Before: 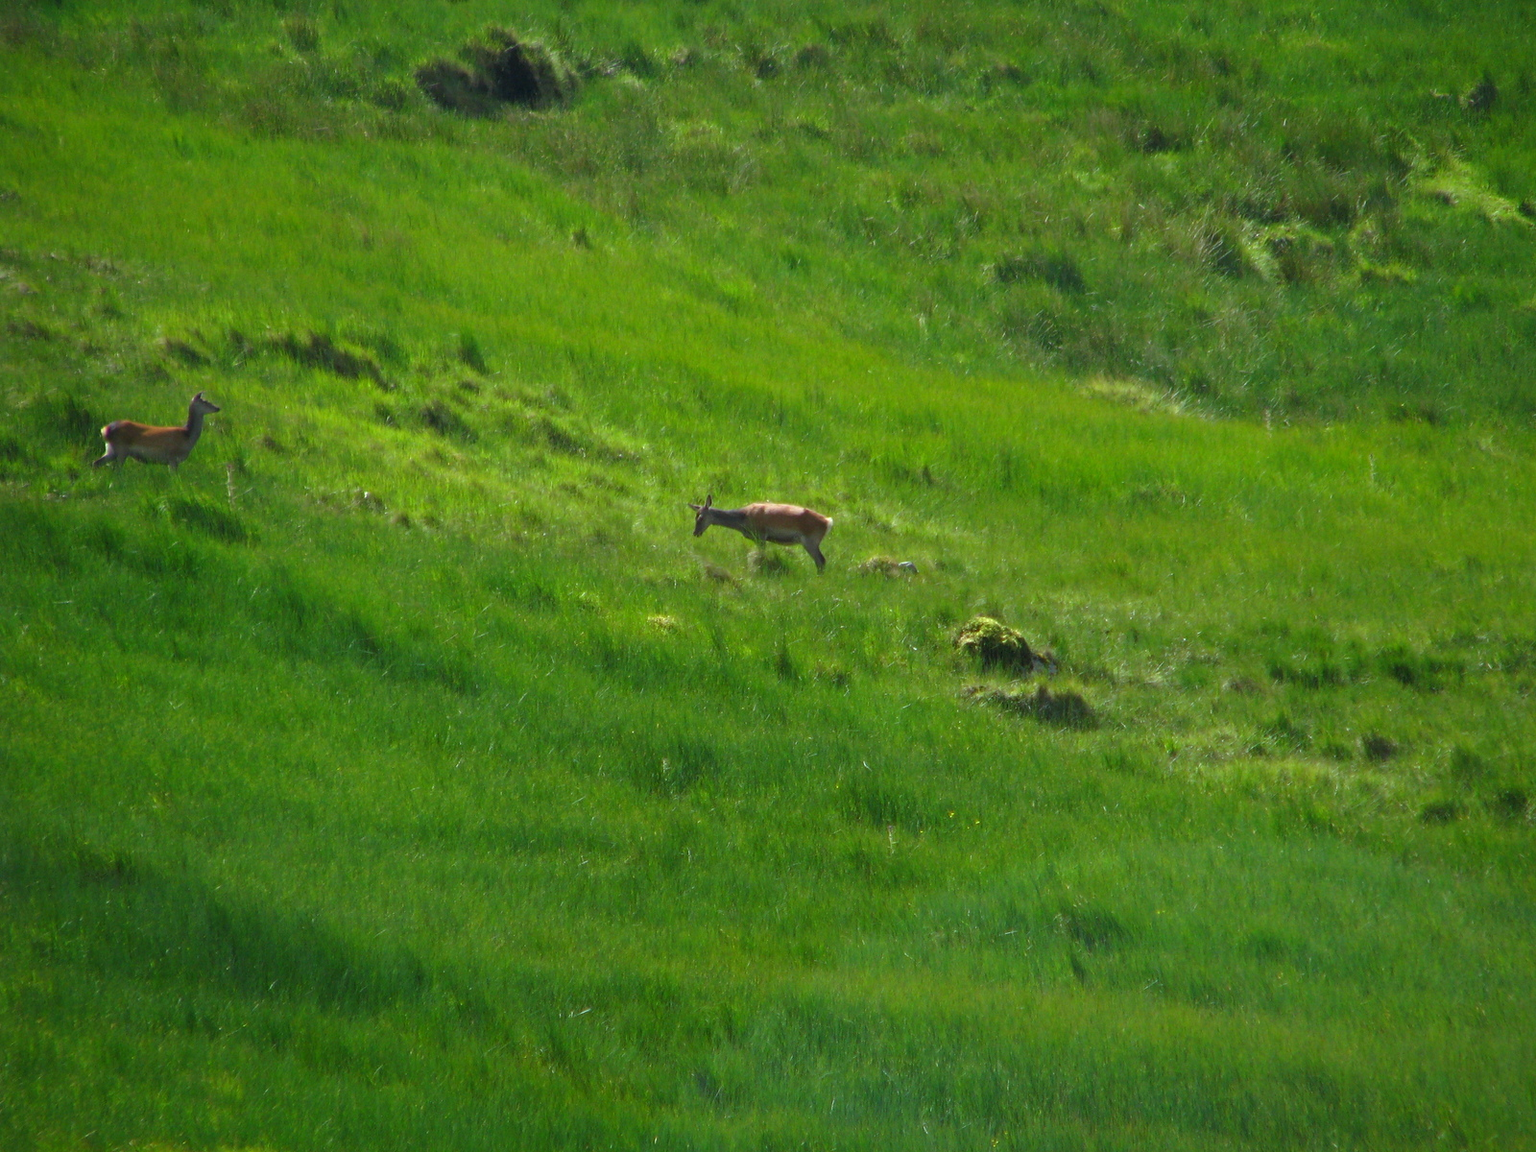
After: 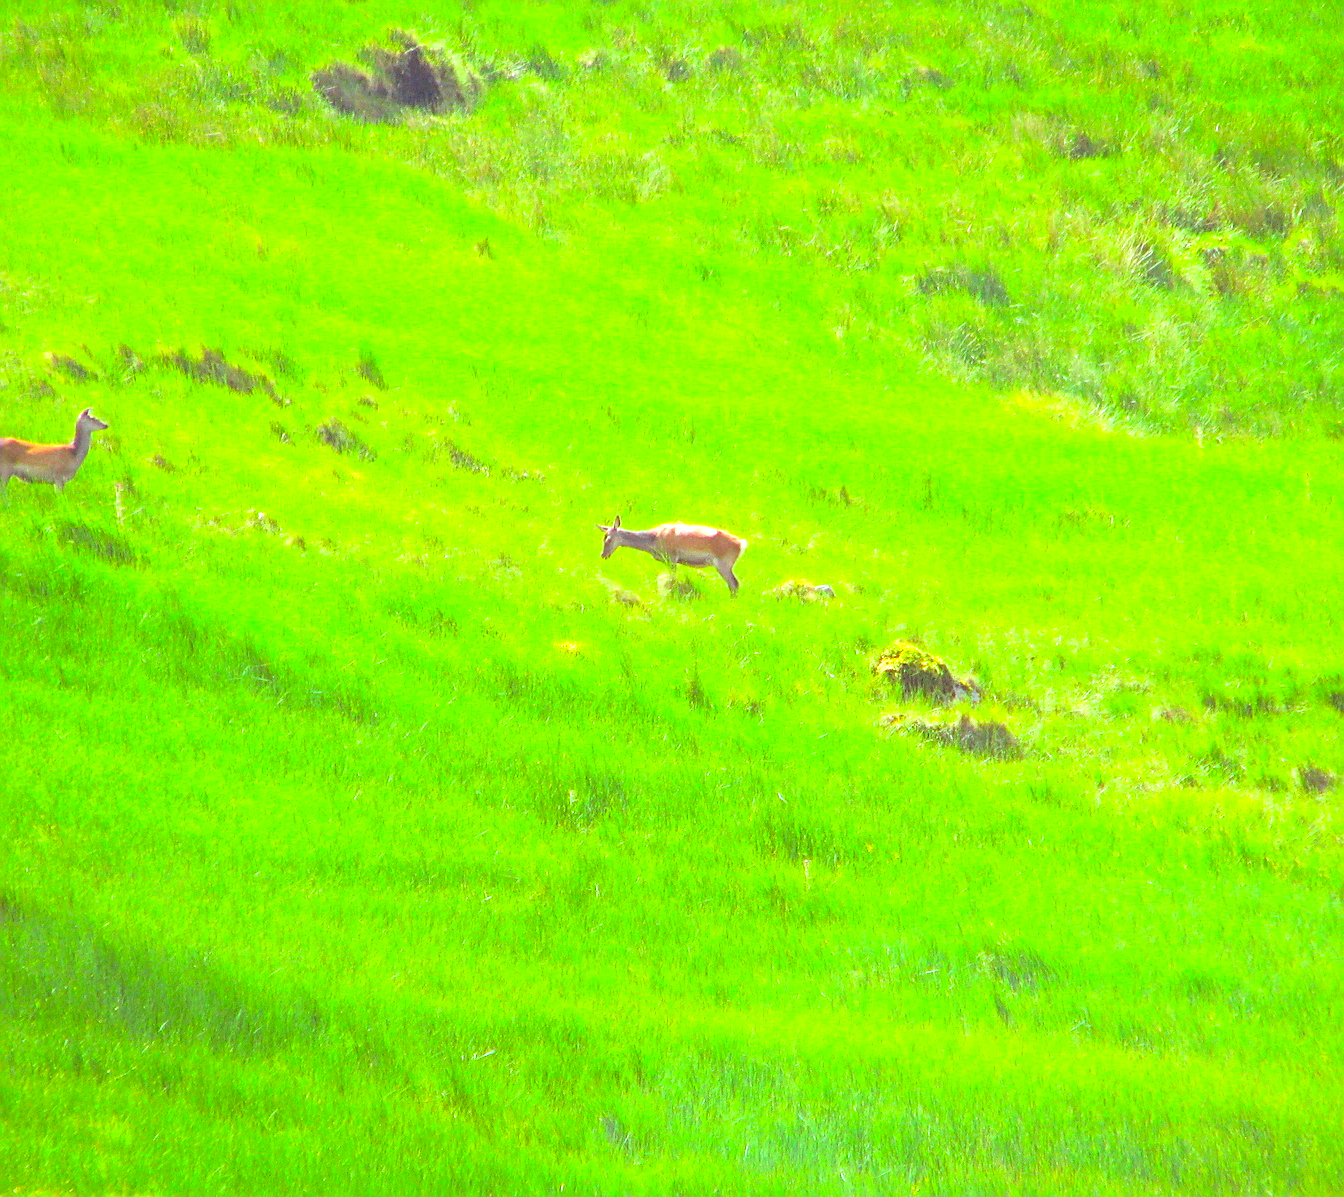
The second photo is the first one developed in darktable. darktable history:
exposure: black level correction 0, exposure 2.088 EV, compensate exposure bias true, compensate highlight preservation false
crop: left 7.598%, right 7.873%
rgb levels: mode RGB, independent channels, levels [[0, 0.474, 1], [0, 0.5, 1], [0, 0.5, 1]]
sharpen: on, module defaults
contrast brightness saturation: contrast 0.07, brightness 0.18, saturation 0.4
white balance: red 0.982, blue 1.018
